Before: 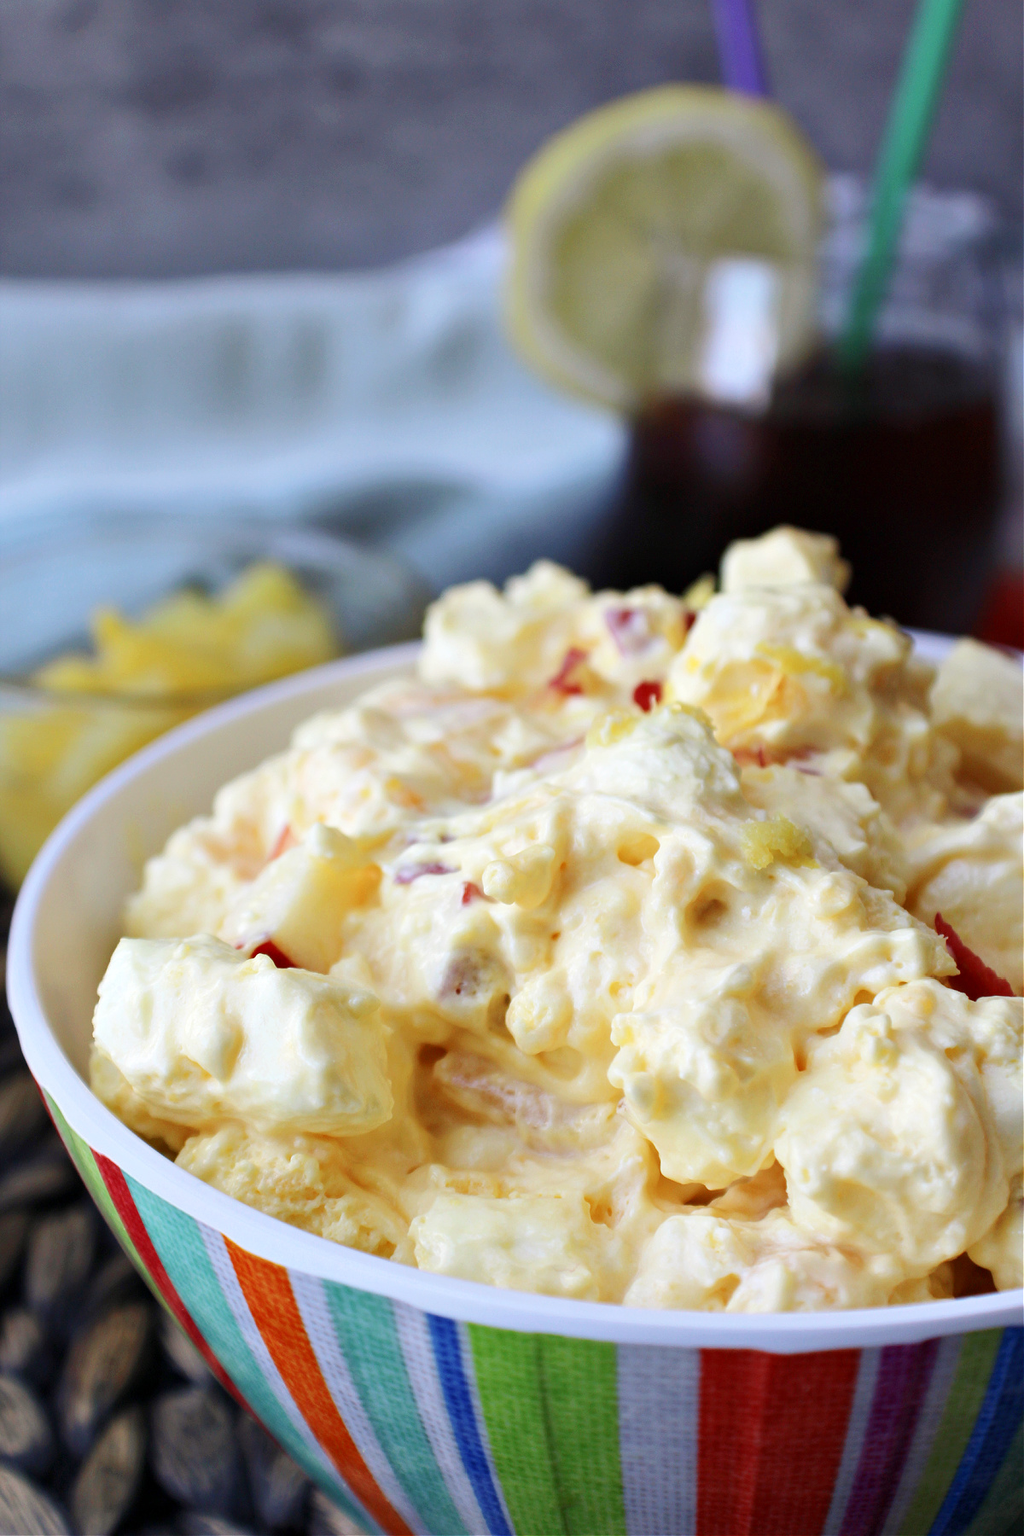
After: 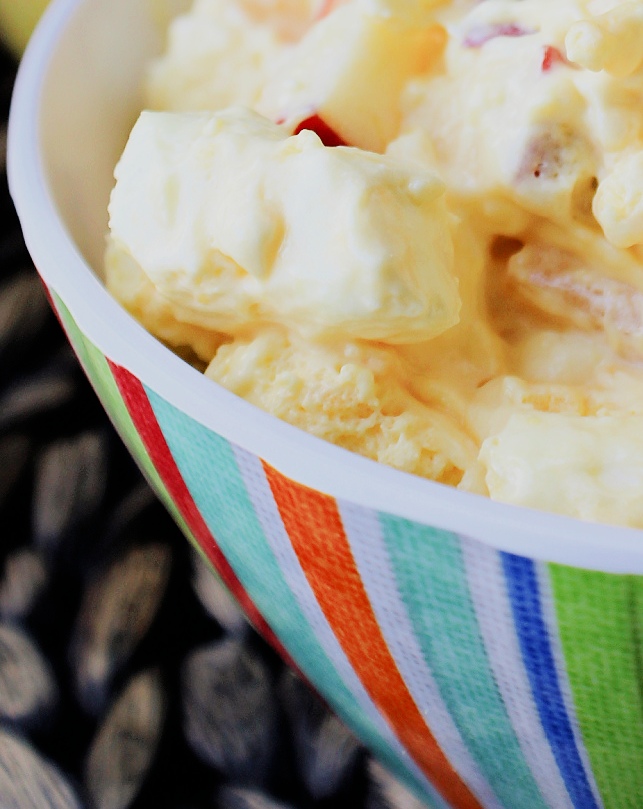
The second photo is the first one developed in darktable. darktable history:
crop and rotate: top 54.893%, right 46.408%, bottom 0.148%
filmic rgb: black relative exposure -6.97 EV, white relative exposure 5.6 EV, hardness 2.85
exposure: exposure -0.043 EV, compensate highlight preservation false
tone equalizer: -8 EV -0.726 EV, -7 EV -0.667 EV, -6 EV -0.563 EV, -5 EV -0.397 EV, -3 EV 0.389 EV, -2 EV 0.6 EV, -1 EV 0.696 EV, +0 EV 0.77 EV, mask exposure compensation -0.514 EV
sharpen: radius 1.513, amount 0.364, threshold 1.552
